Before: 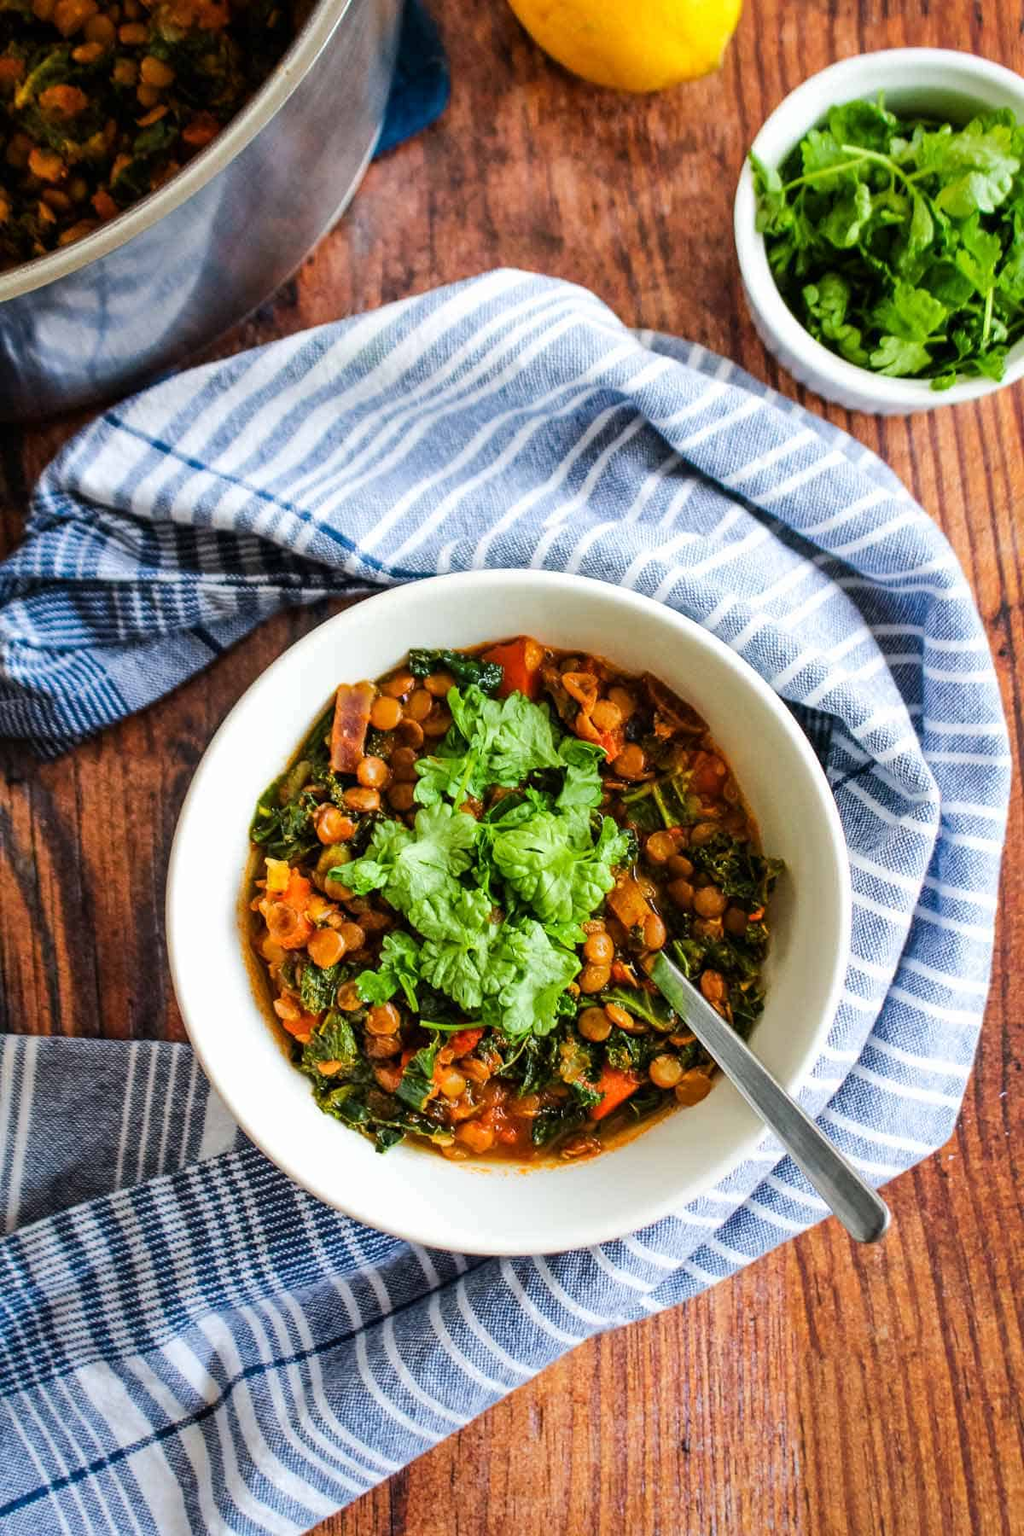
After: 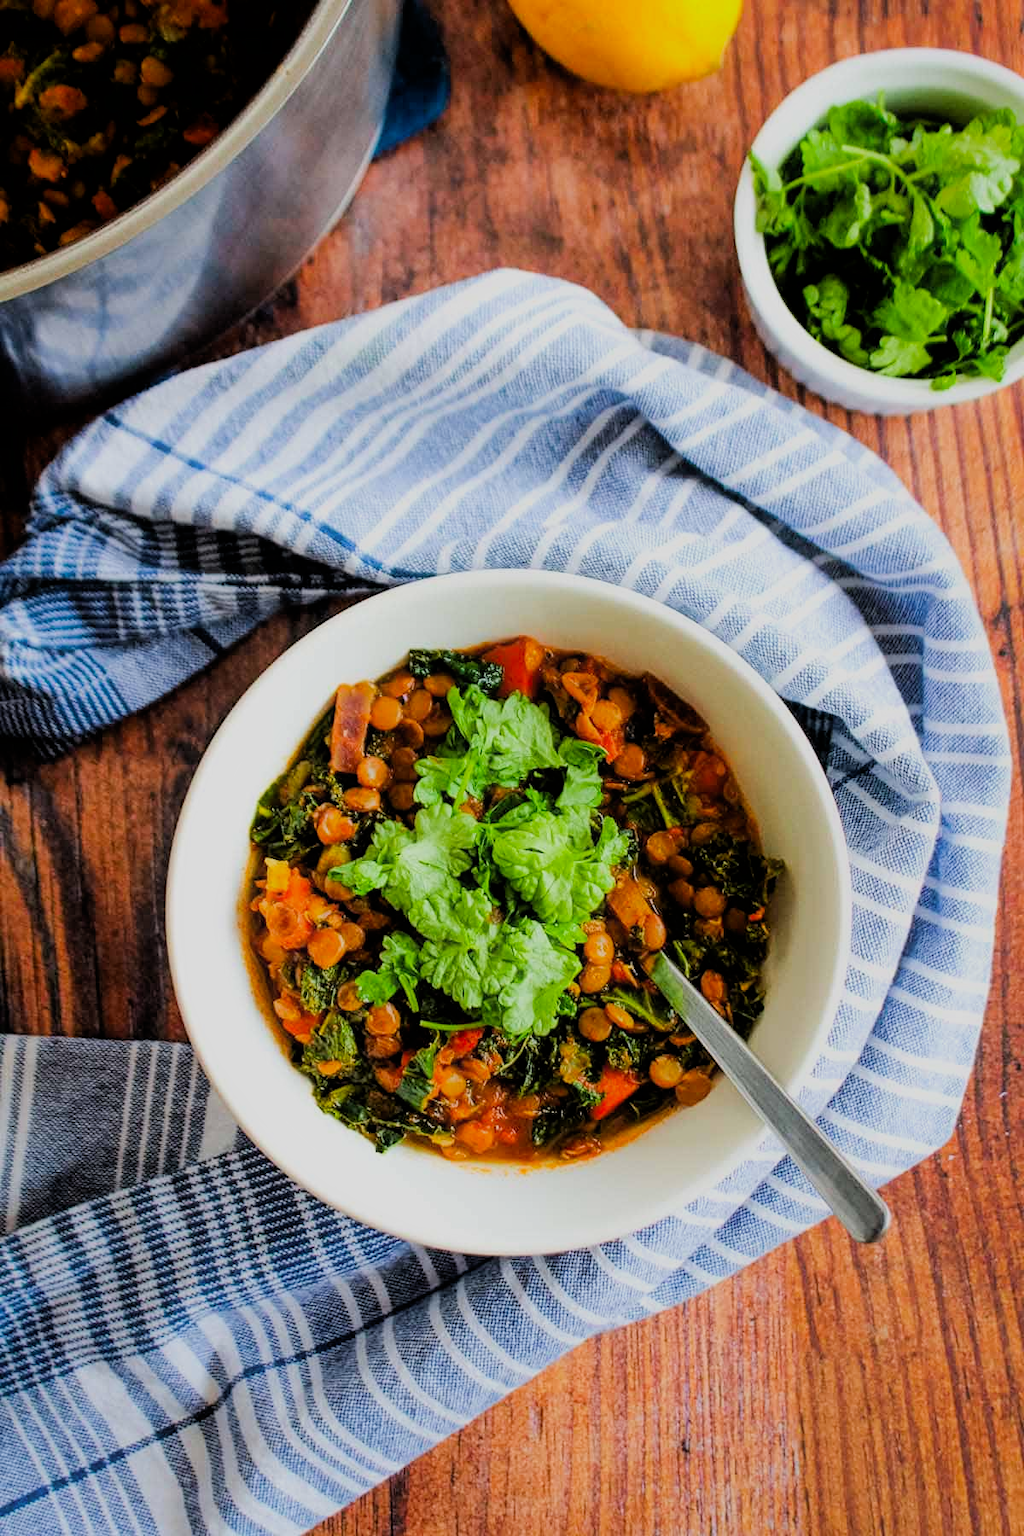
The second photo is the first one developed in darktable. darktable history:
filmic rgb: black relative exposure -5 EV, hardness 2.88, contrast 1.1
contrast equalizer: y [[0.5, 0.496, 0.435, 0.435, 0.496, 0.5], [0.5 ×6], [0.5 ×6], [0 ×6], [0 ×6]]
color correction: saturation 1.11
